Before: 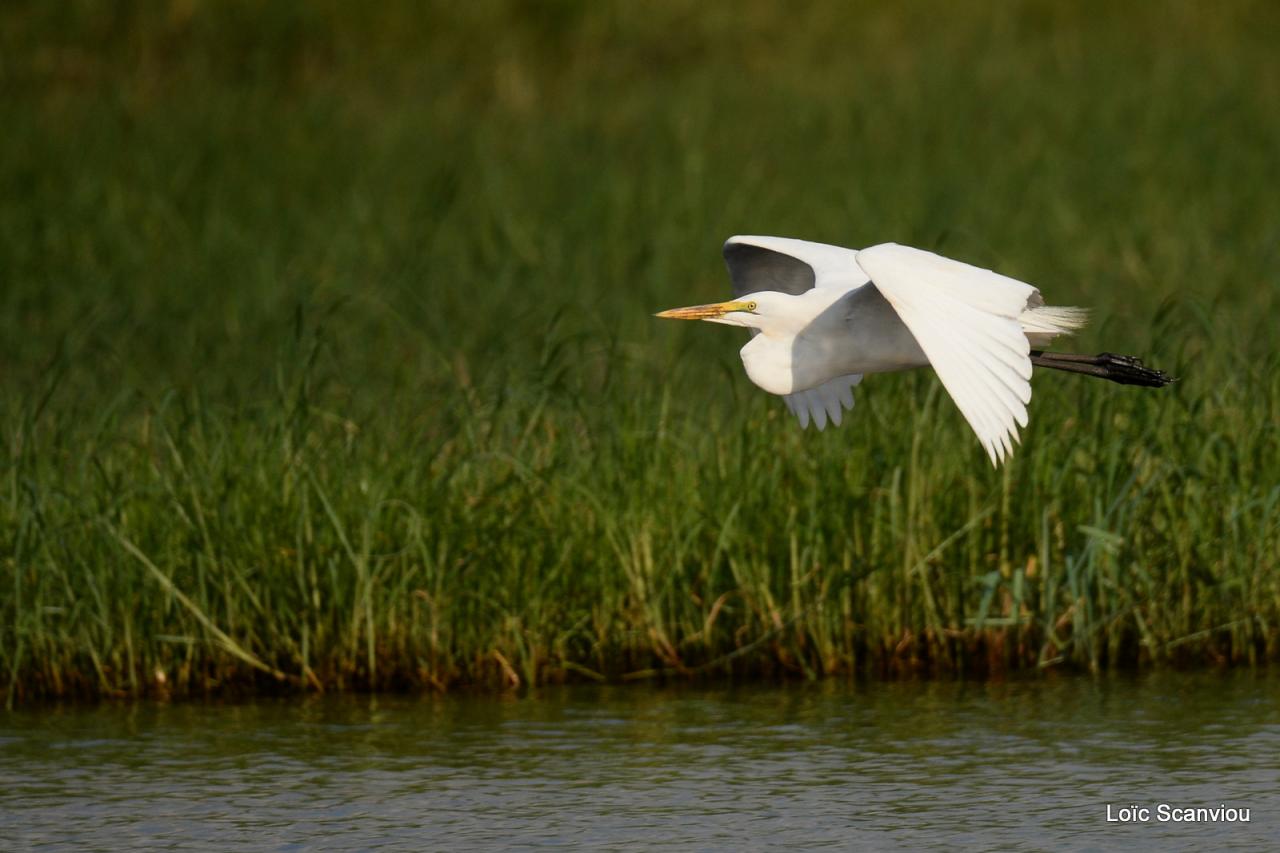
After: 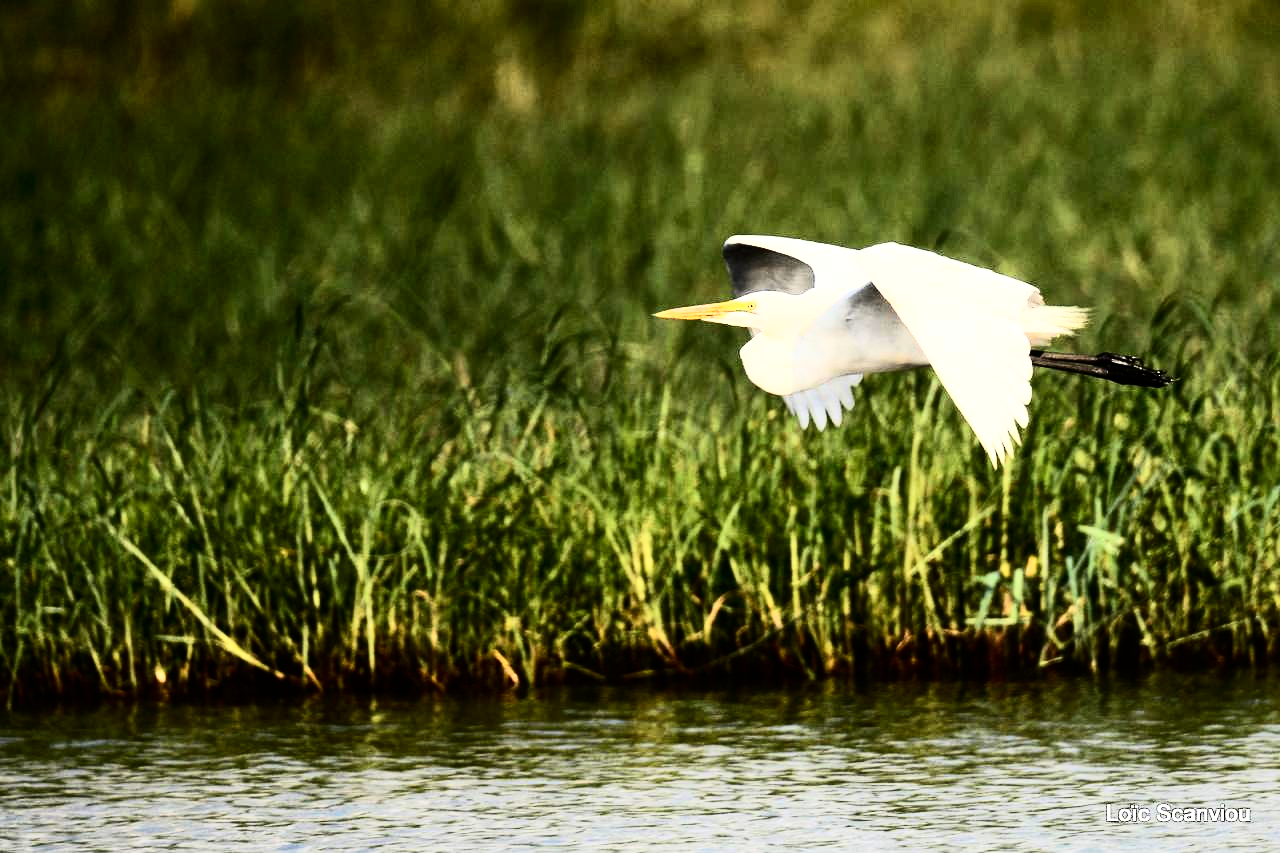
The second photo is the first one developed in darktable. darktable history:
exposure: black level correction 0, exposure 0.6 EV, compensate exposure bias true, compensate highlight preservation false
contrast brightness saturation: contrast 0.28
rgb curve: curves: ch0 [(0, 0) (0.21, 0.15) (0.24, 0.21) (0.5, 0.75) (0.75, 0.96) (0.89, 0.99) (1, 1)]; ch1 [(0, 0.02) (0.21, 0.13) (0.25, 0.2) (0.5, 0.67) (0.75, 0.9) (0.89, 0.97) (1, 1)]; ch2 [(0, 0.02) (0.21, 0.13) (0.25, 0.2) (0.5, 0.67) (0.75, 0.9) (0.89, 0.97) (1, 1)], compensate middle gray true
sharpen: radius 2.883, amount 0.868, threshold 47.523
